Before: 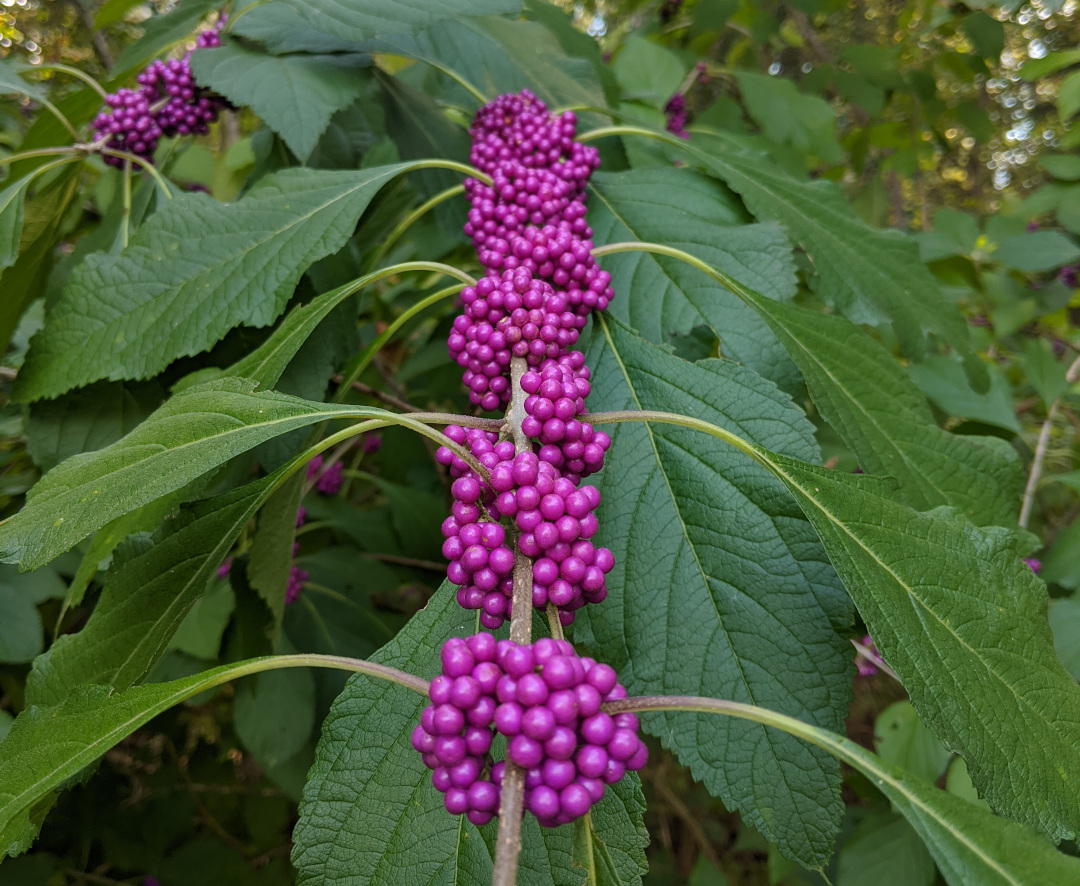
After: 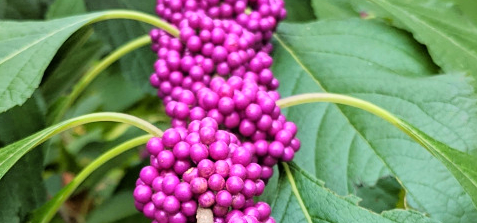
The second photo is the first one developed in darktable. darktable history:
crop: left 29.109%, top 16.878%, right 26.643%, bottom 57.868%
base curve: curves: ch0 [(0, 0) (0.007, 0.004) (0.027, 0.03) (0.046, 0.07) (0.207, 0.54) (0.442, 0.872) (0.673, 0.972) (1, 1)]
tone equalizer: -8 EV 0.211 EV, -7 EV 0.382 EV, -6 EV 0.427 EV, -5 EV 0.227 EV, -3 EV -0.242 EV, -2 EV -0.387 EV, -1 EV -0.391 EV, +0 EV -0.238 EV, edges refinement/feathering 500, mask exposure compensation -1.57 EV, preserve details no
